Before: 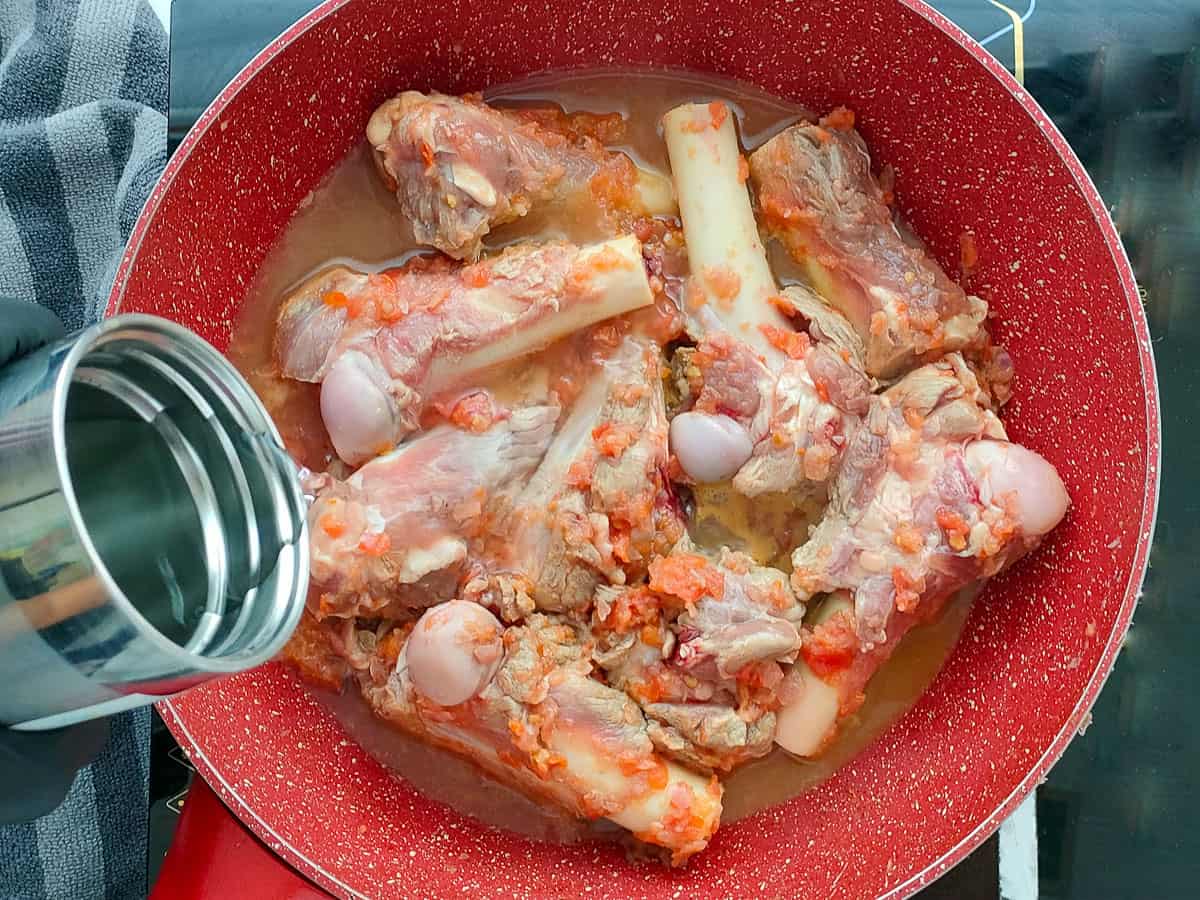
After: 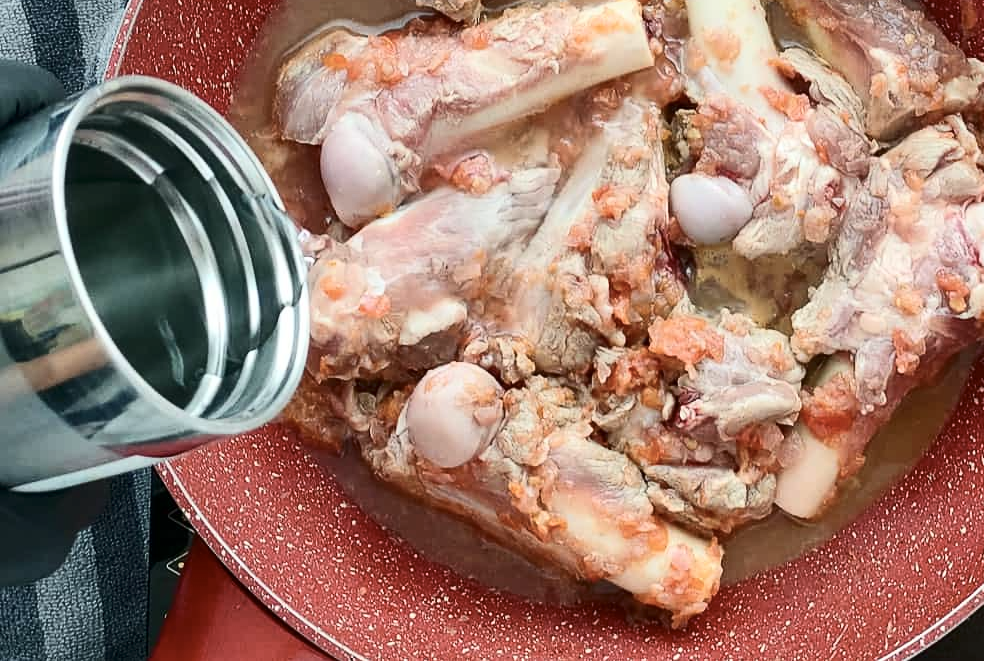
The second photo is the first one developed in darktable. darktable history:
crop: top 26.531%, right 17.959%
contrast brightness saturation: contrast 0.25, saturation -0.31
